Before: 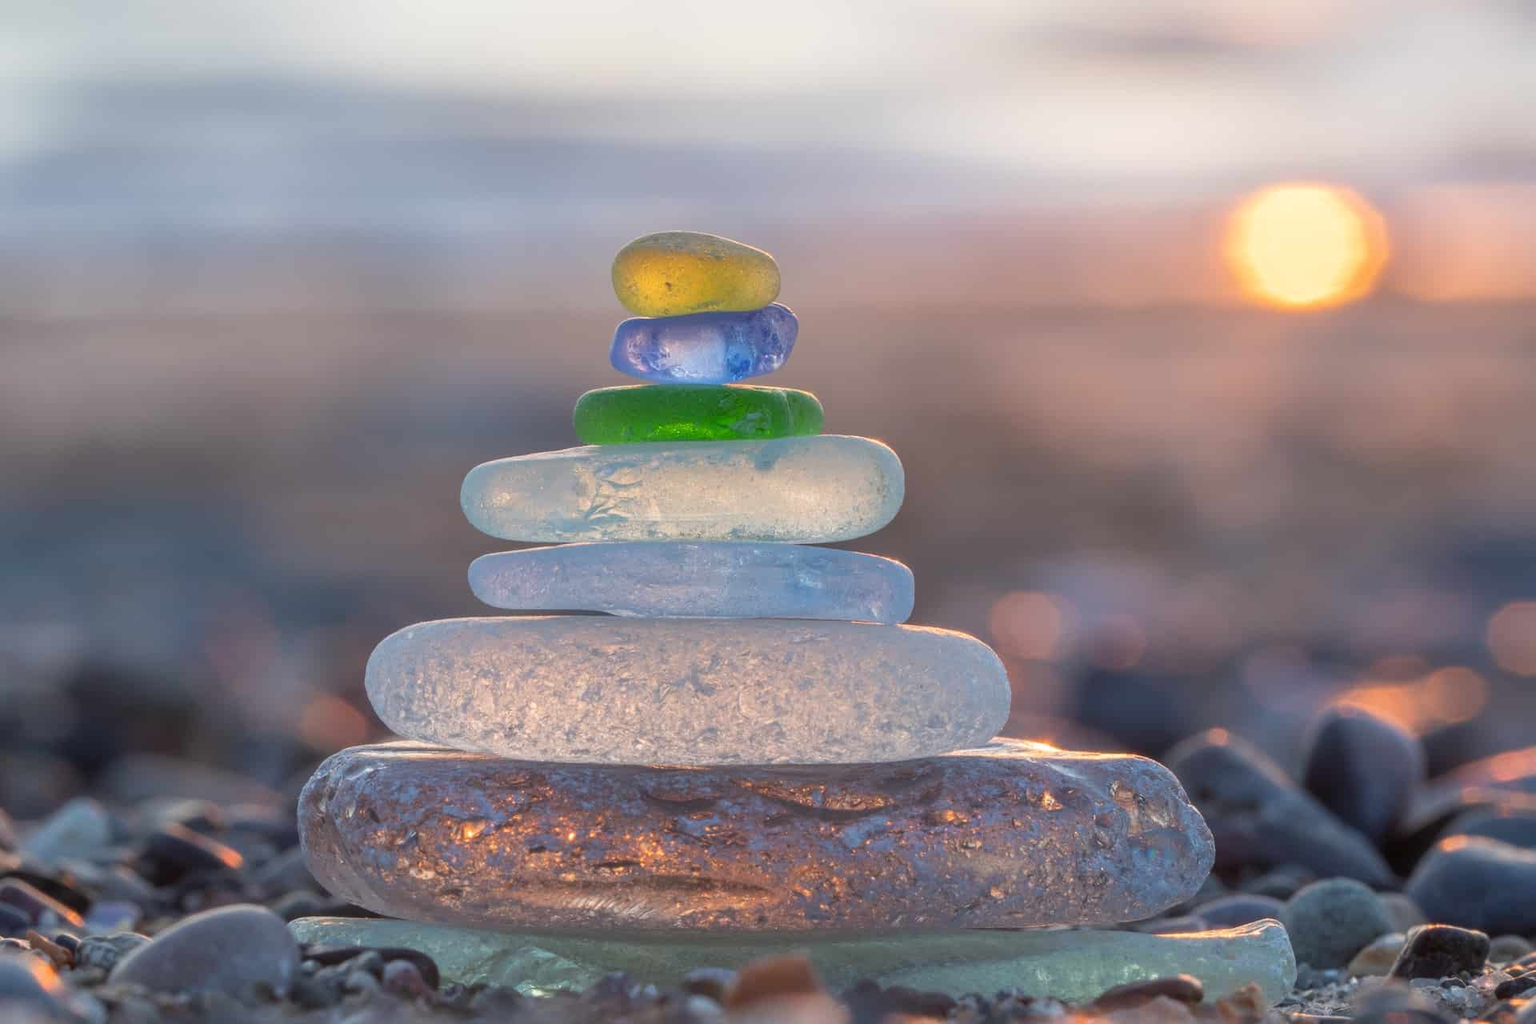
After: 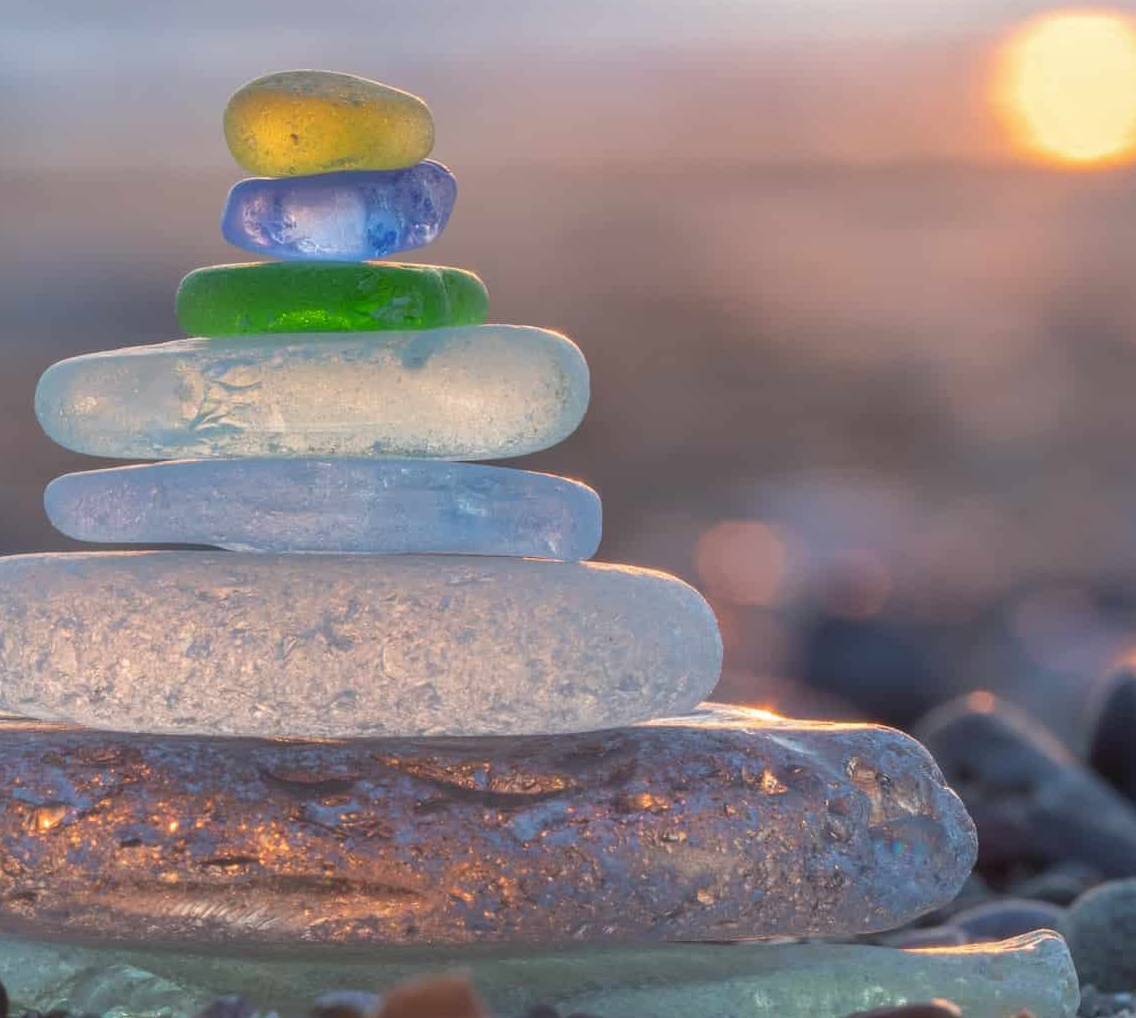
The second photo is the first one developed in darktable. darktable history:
crop and rotate: left 28.198%, top 17.149%, right 12.633%, bottom 3.305%
shadows and highlights: shadows 25.3, highlights -26.45
